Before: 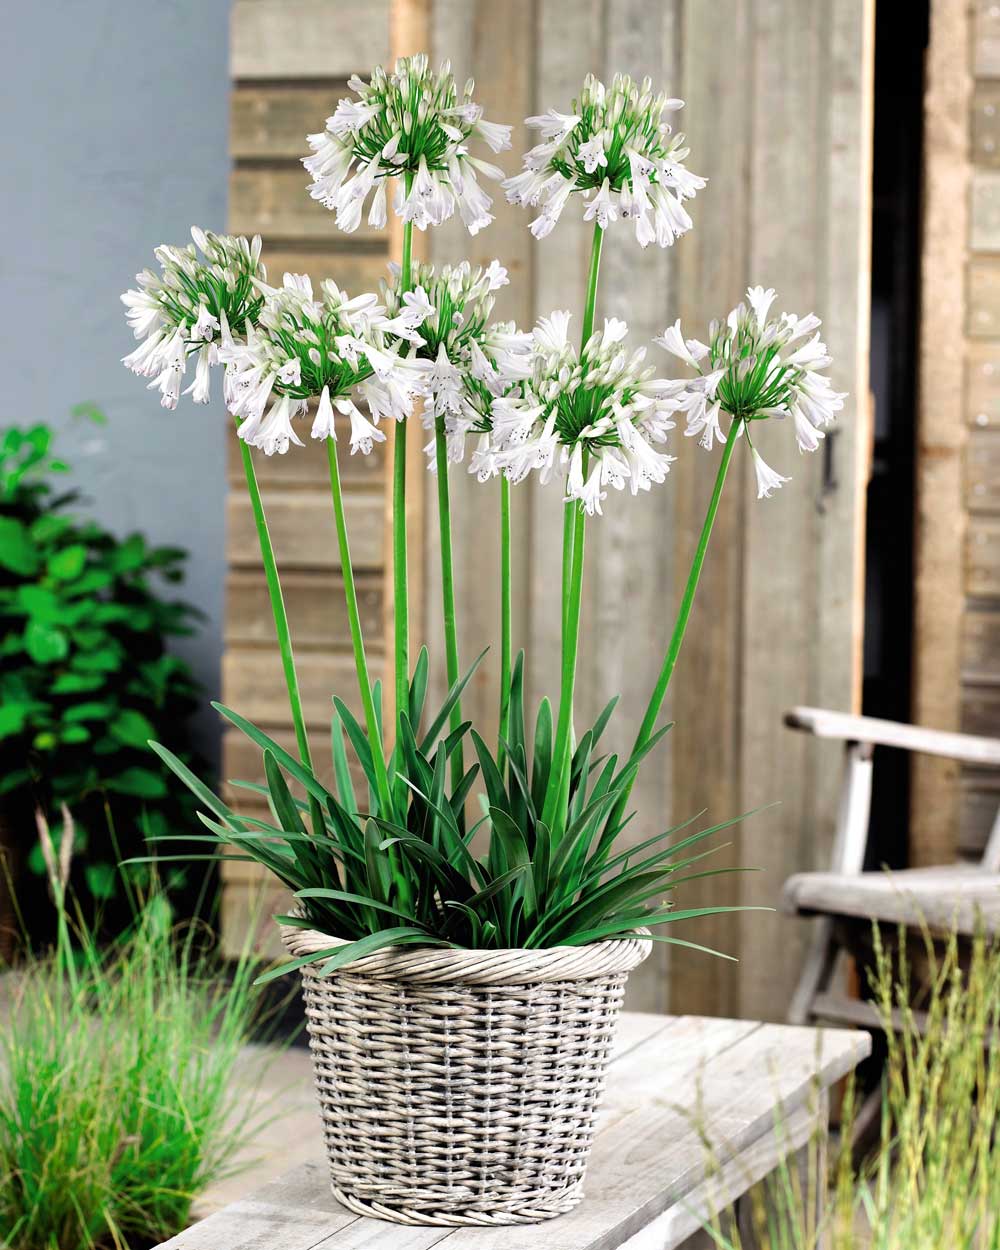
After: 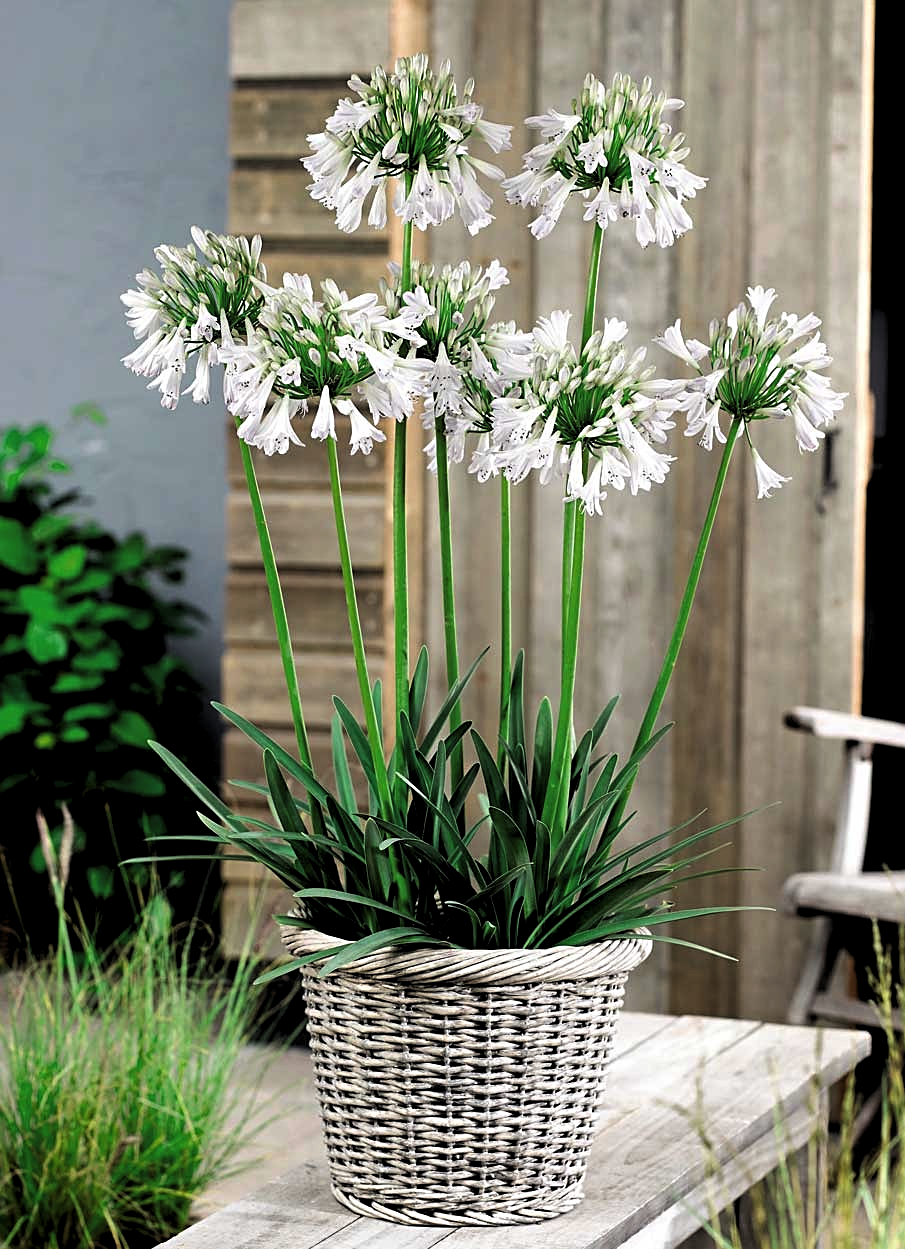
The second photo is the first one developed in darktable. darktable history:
crop: right 9.495%, bottom 0.029%
levels: levels [0.116, 0.574, 1]
sharpen: on, module defaults
